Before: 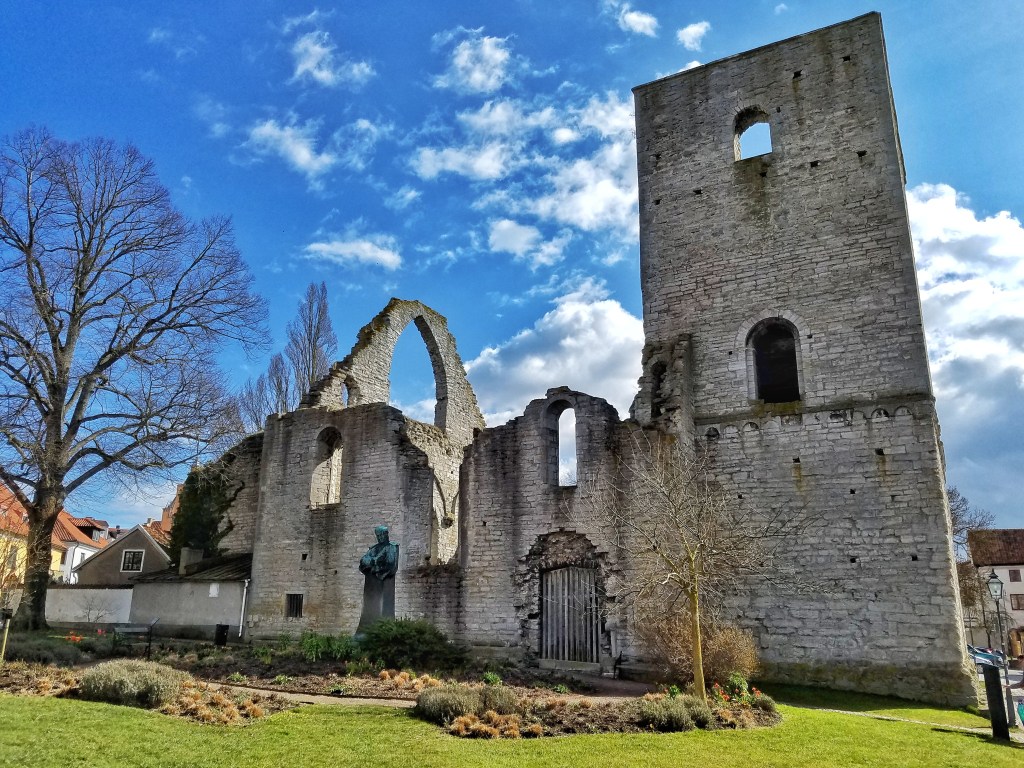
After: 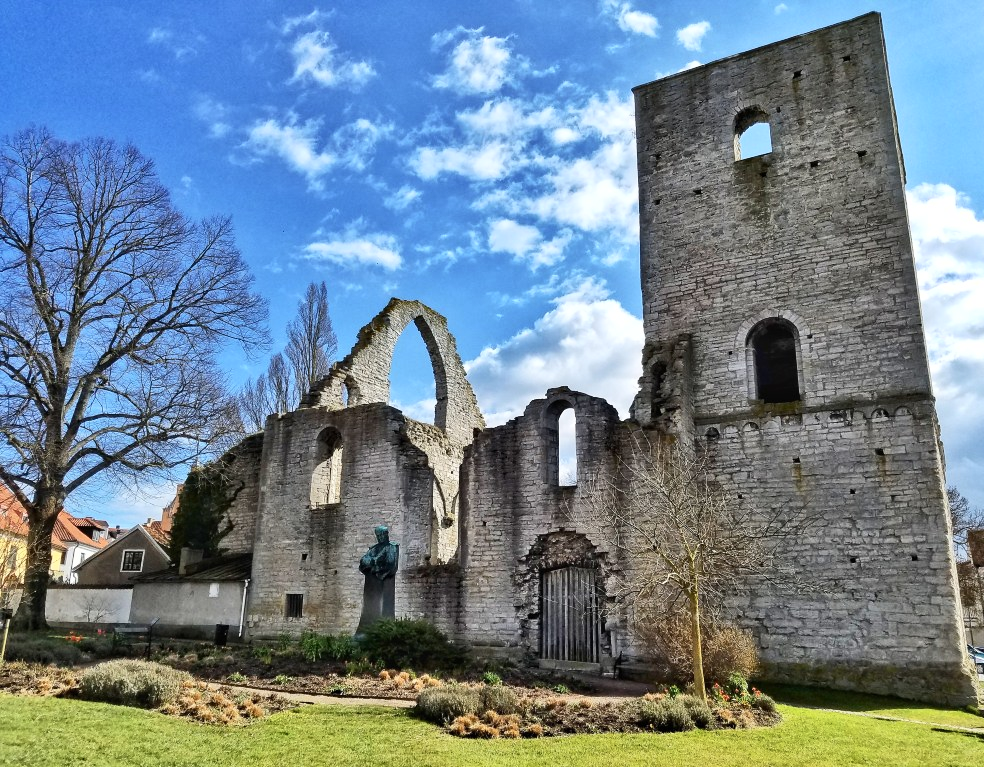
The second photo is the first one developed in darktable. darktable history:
crop: right 3.867%, bottom 0.017%
base curve: preserve colors average RGB
contrast brightness saturation: contrast 0.239, brightness 0.094
